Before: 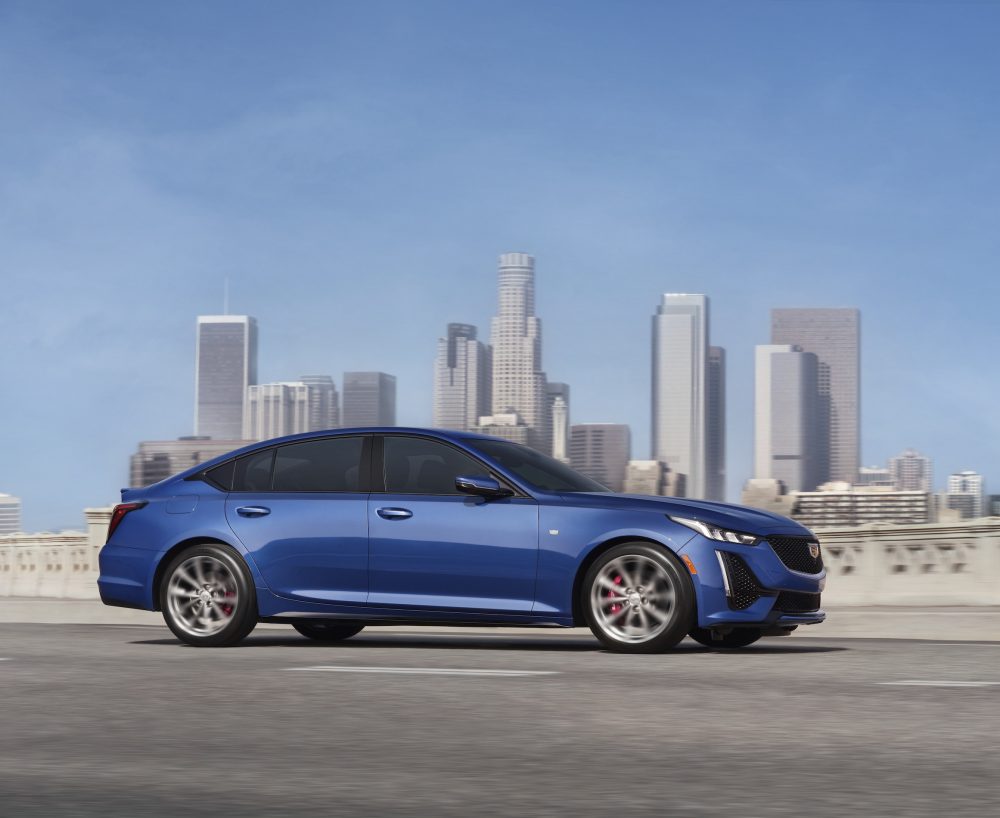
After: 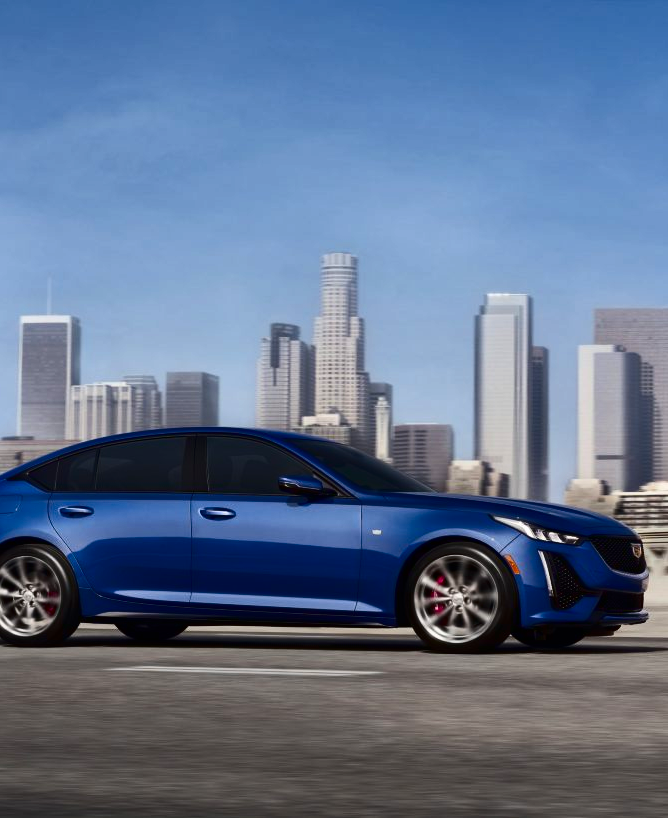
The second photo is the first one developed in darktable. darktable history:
crop and rotate: left 17.732%, right 15.423%
contrast brightness saturation: contrast 0.22, brightness -0.19, saturation 0.24
